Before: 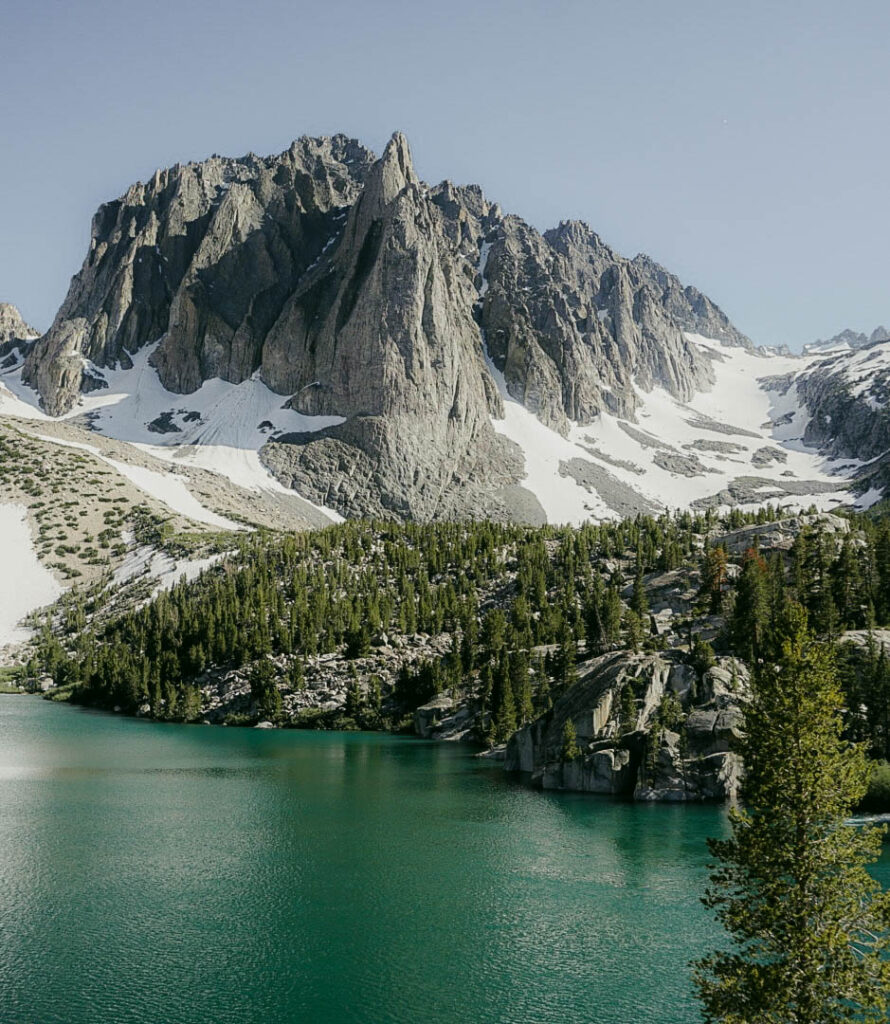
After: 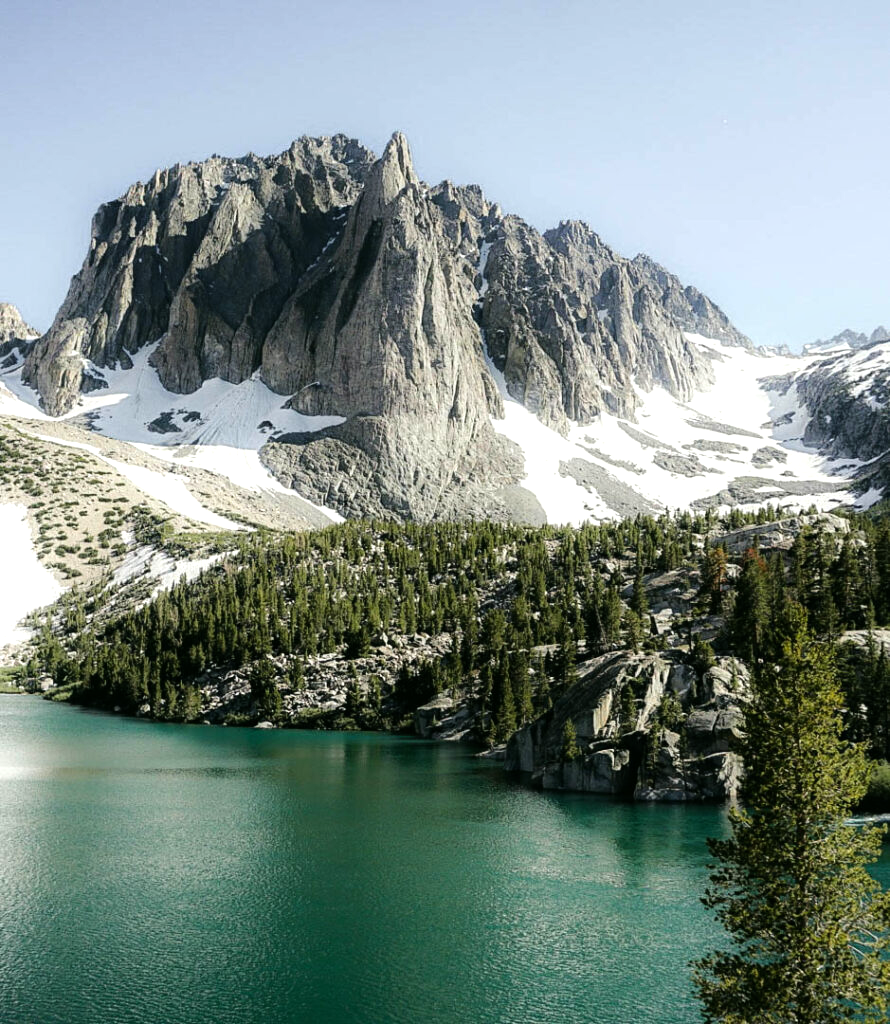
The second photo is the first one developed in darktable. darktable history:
exposure: compensate highlight preservation false
tone equalizer: -8 EV -0.768 EV, -7 EV -0.717 EV, -6 EV -0.576 EV, -5 EV -0.418 EV, -3 EV 0.375 EV, -2 EV 0.6 EV, -1 EV 0.675 EV, +0 EV 0.732 EV, mask exposure compensation -0.491 EV
